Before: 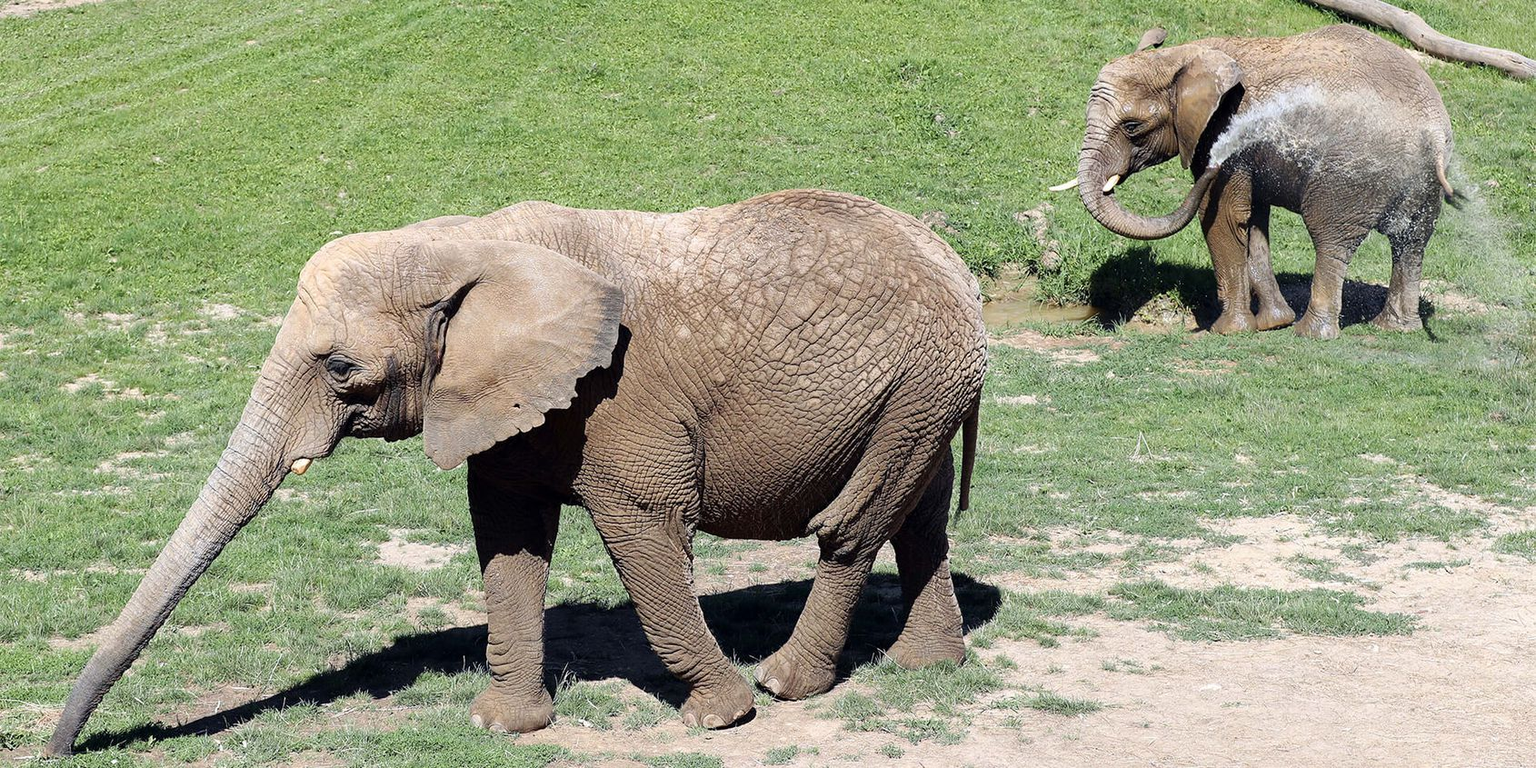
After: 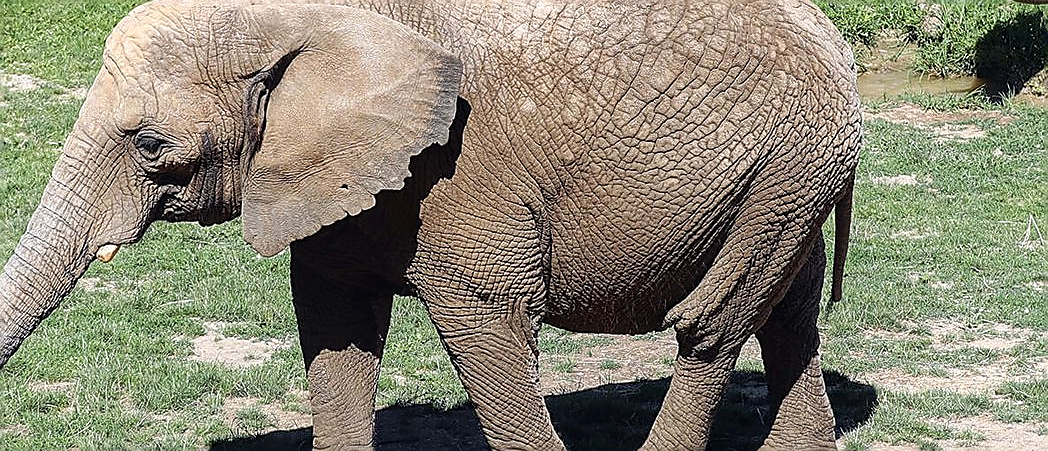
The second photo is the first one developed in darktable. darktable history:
crop: left 13.312%, top 30.78%, right 24.671%, bottom 15.783%
local contrast: on, module defaults
sharpen: radius 1.362, amount 1.244, threshold 0.752
